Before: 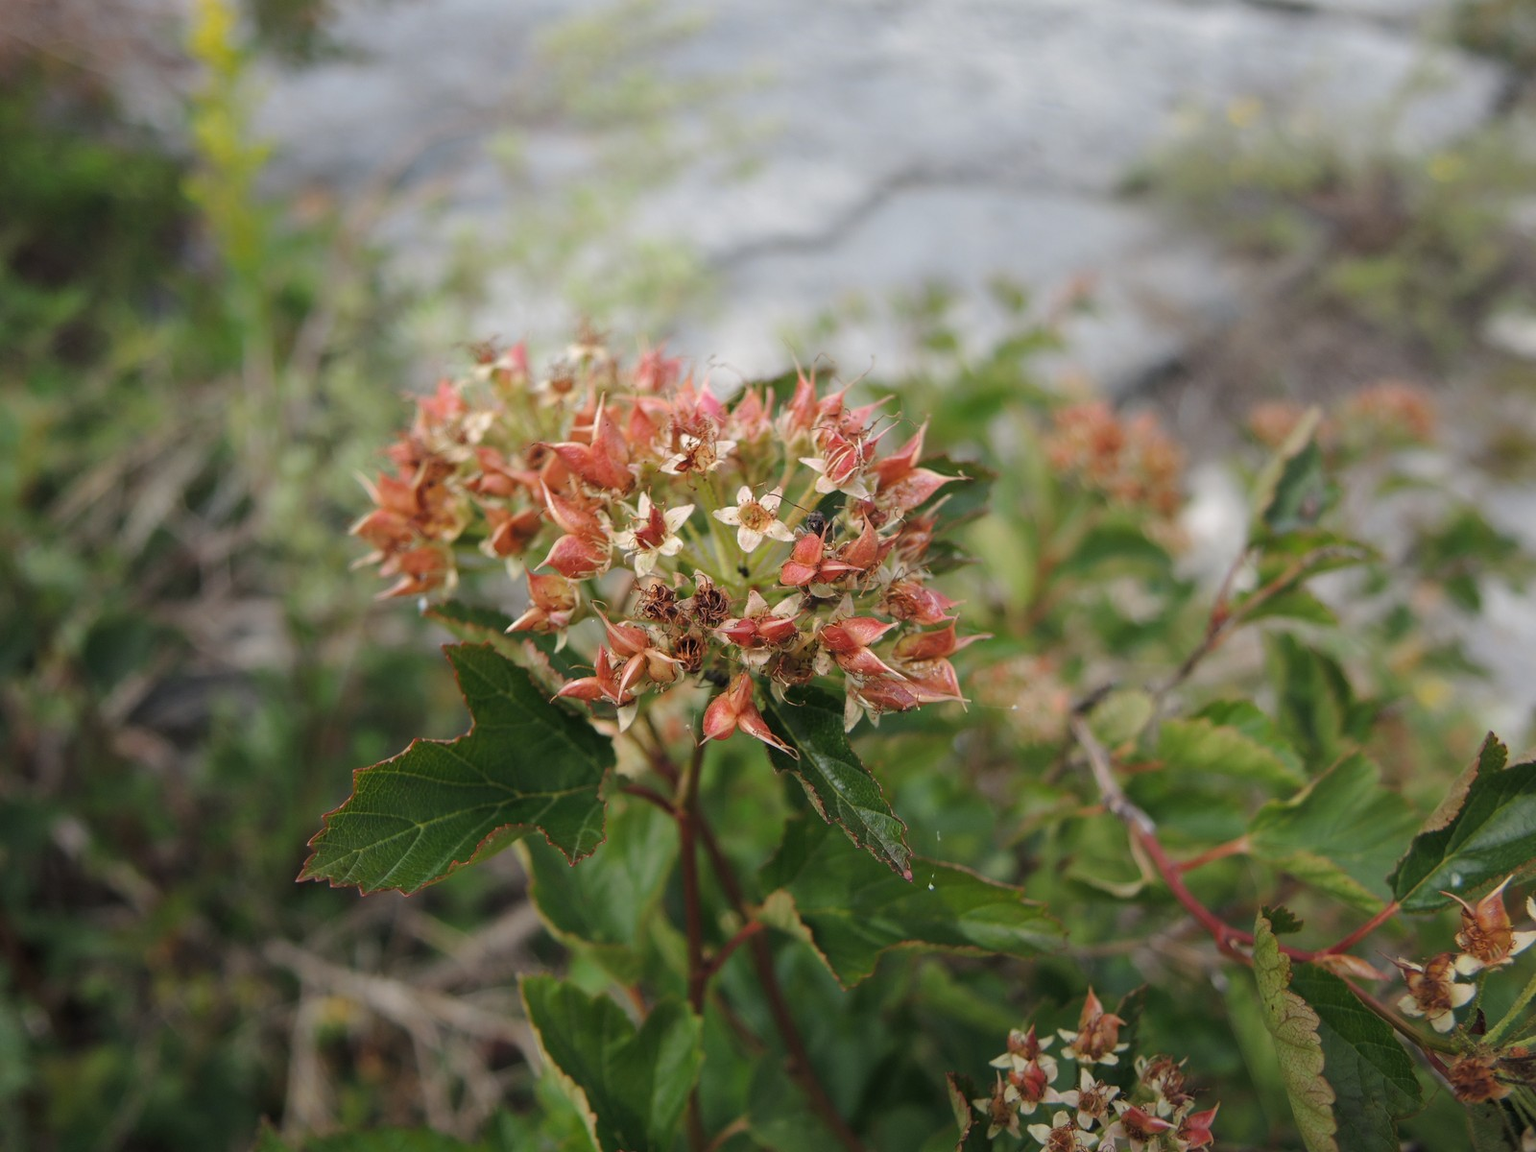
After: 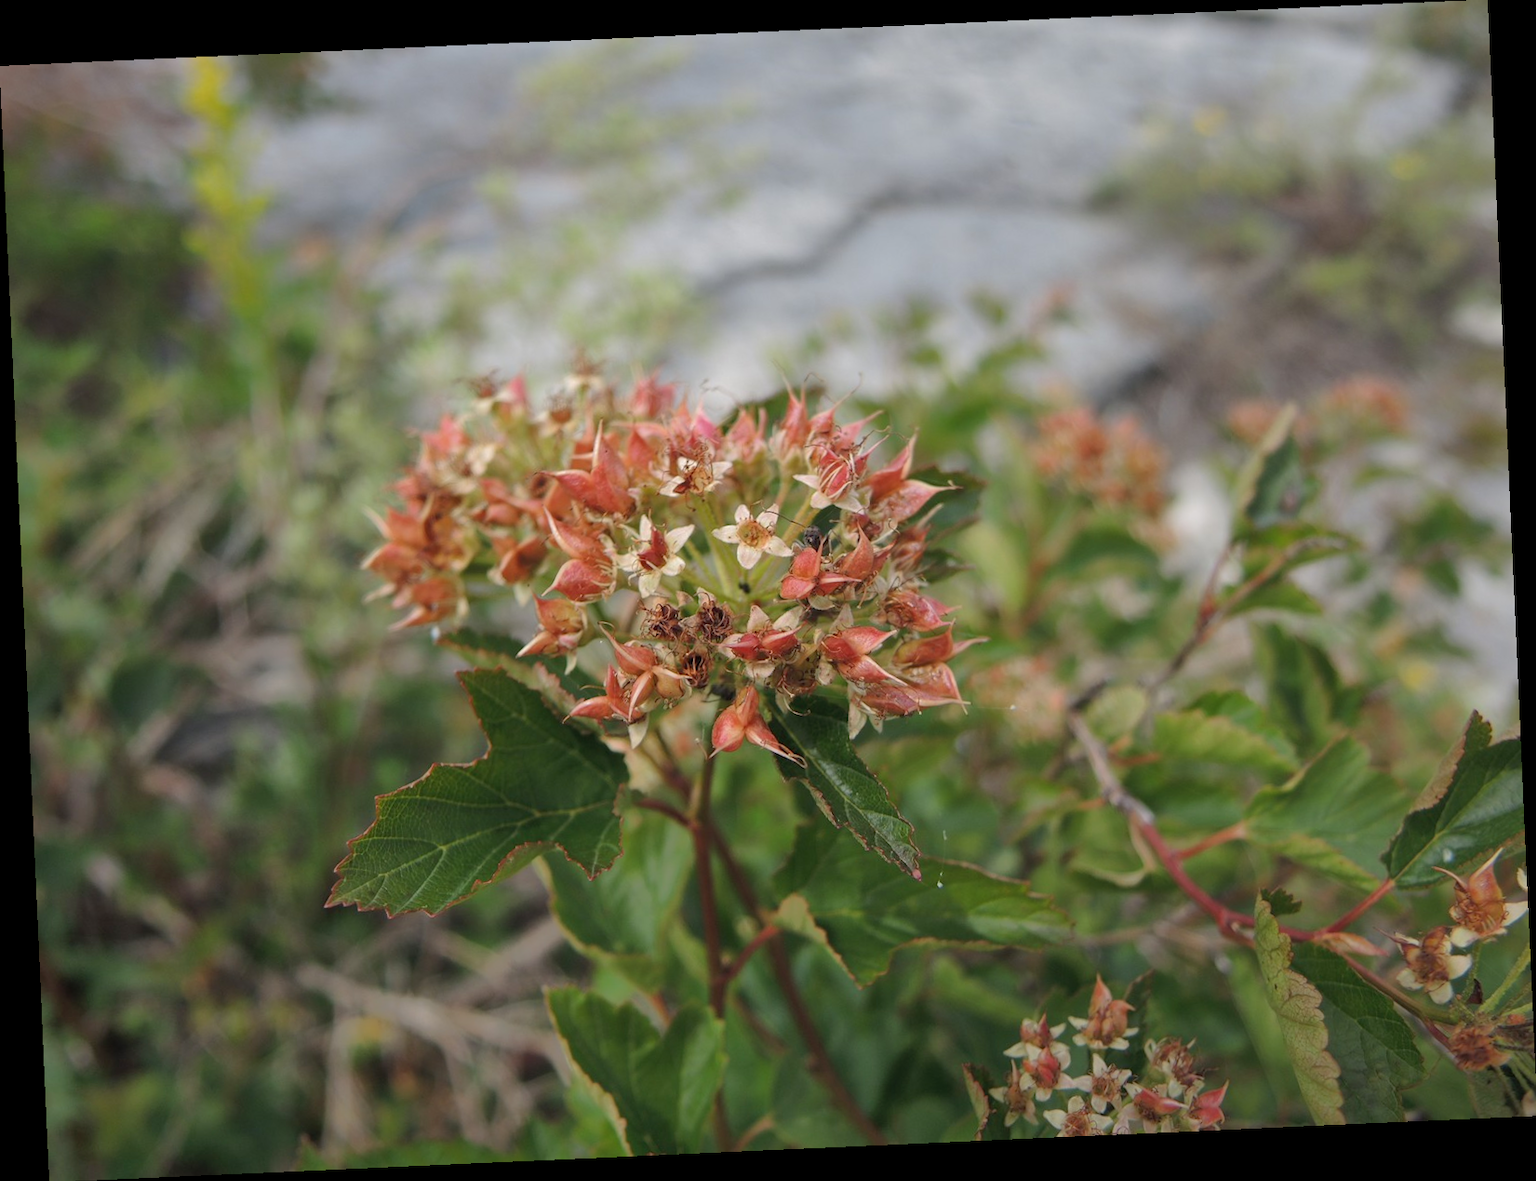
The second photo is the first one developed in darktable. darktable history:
rotate and perspective: rotation -2.56°, automatic cropping off
shadows and highlights: on, module defaults
